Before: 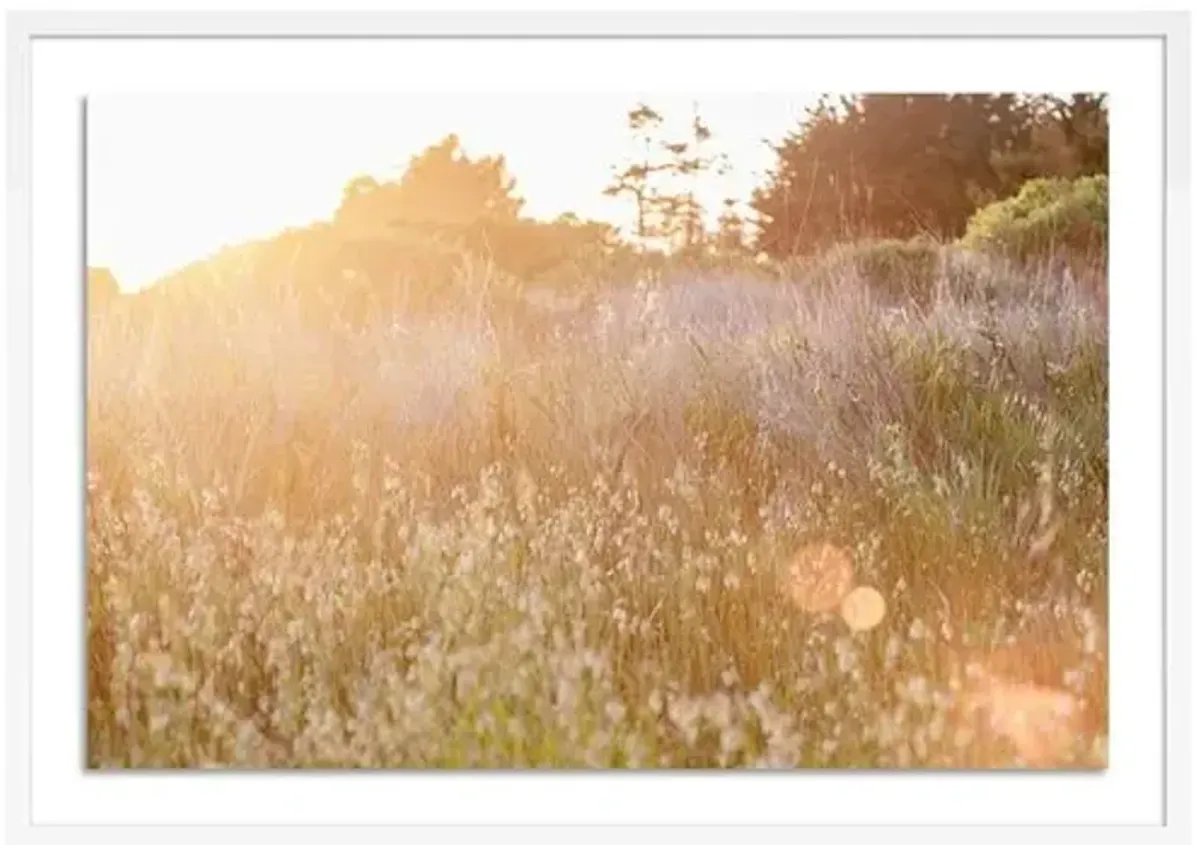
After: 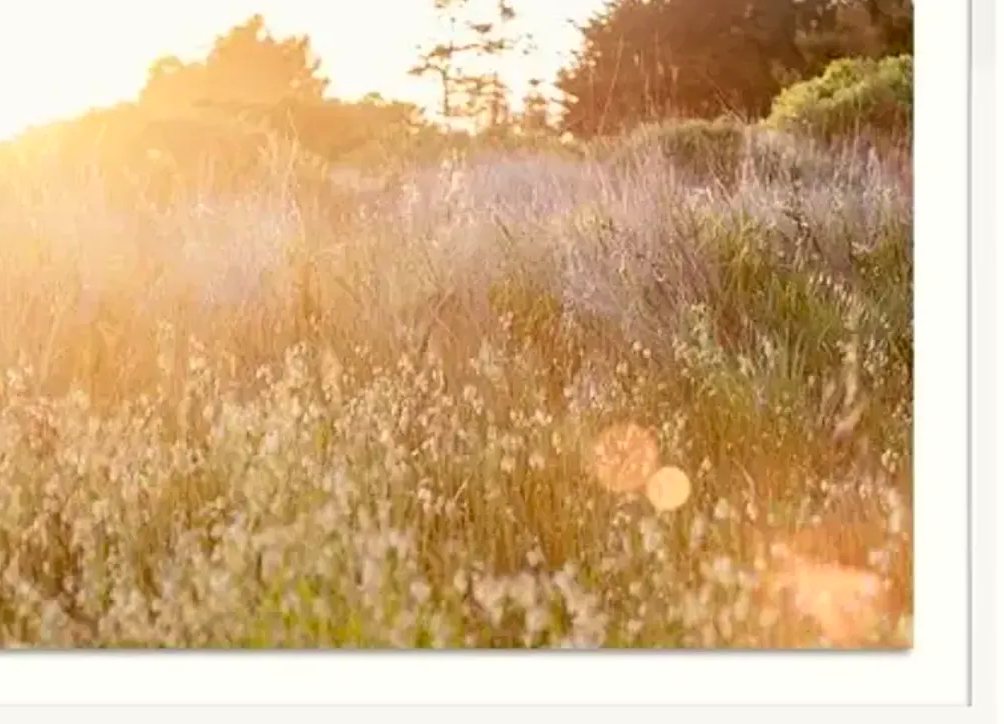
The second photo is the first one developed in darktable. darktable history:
contrast brightness saturation: contrast 0.13, brightness -0.05, saturation 0.16
color correction: highlights b* 3
crop: left 16.315%, top 14.246%
